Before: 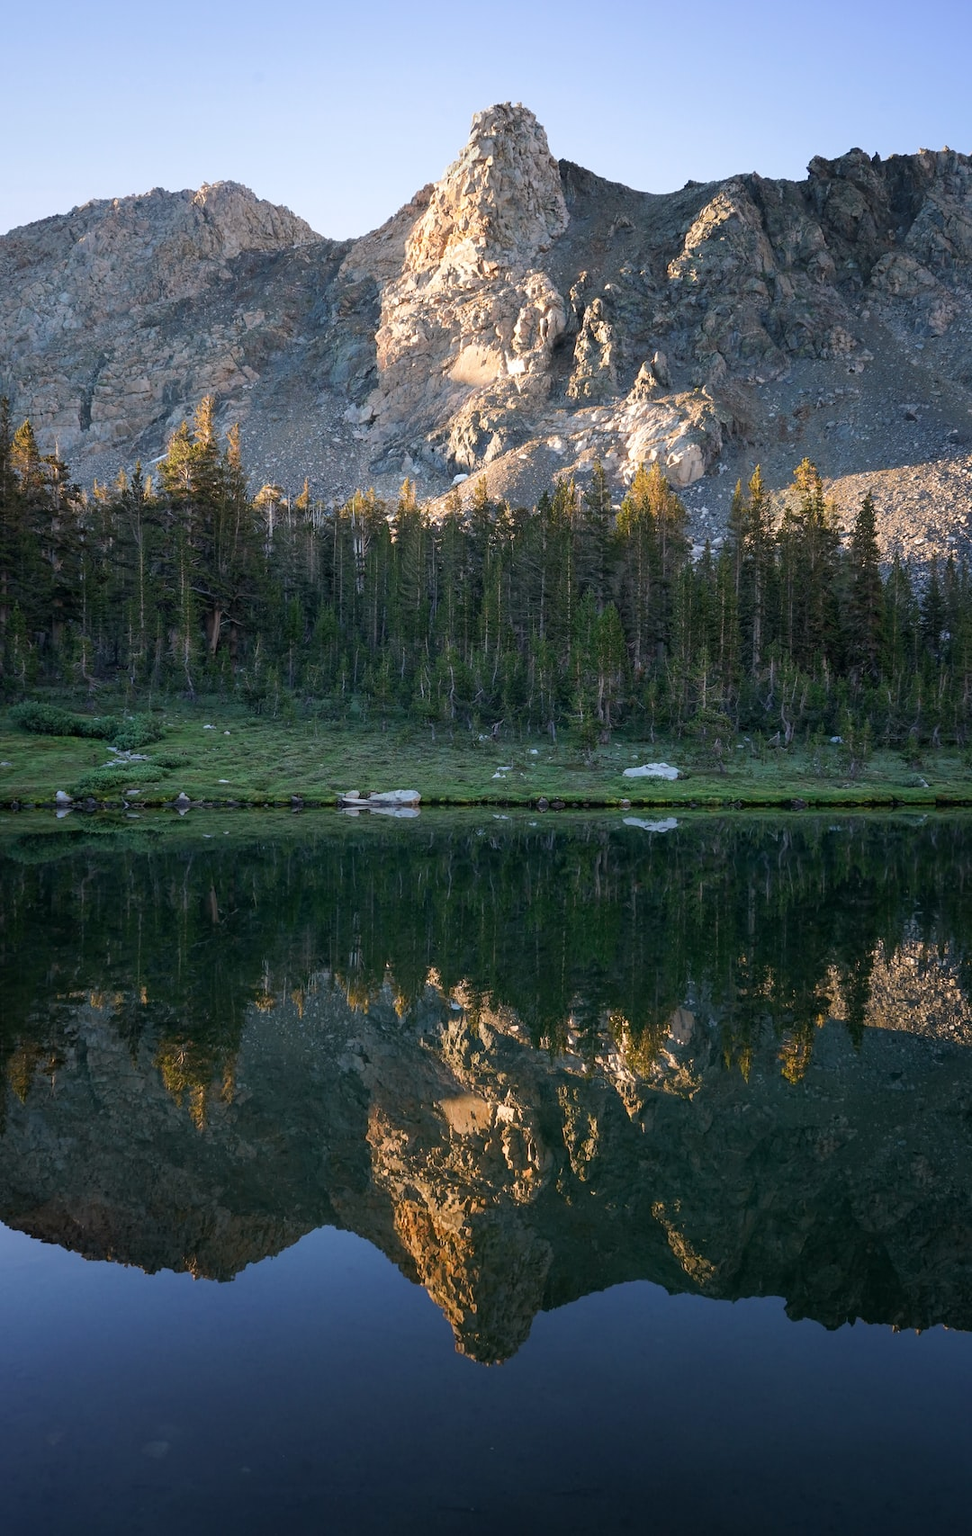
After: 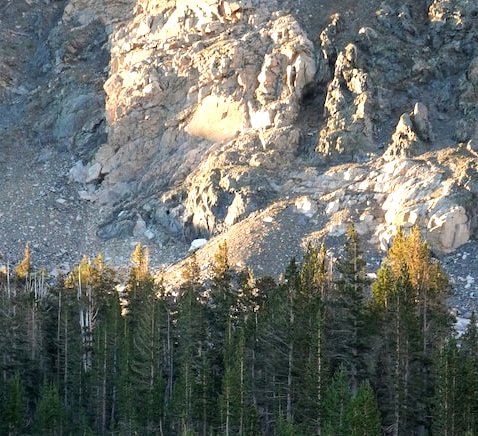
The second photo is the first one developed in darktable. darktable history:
tone equalizer: -8 EV -0.41 EV, -7 EV -0.414 EV, -6 EV -0.297 EV, -5 EV -0.239 EV, -3 EV 0.251 EV, -2 EV 0.355 EV, -1 EV 0.403 EV, +0 EV 0.442 EV
crop: left 29.001%, top 16.872%, right 26.723%, bottom 57.572%
color correction: highlights a* -2.7, highlights b* 2.25
